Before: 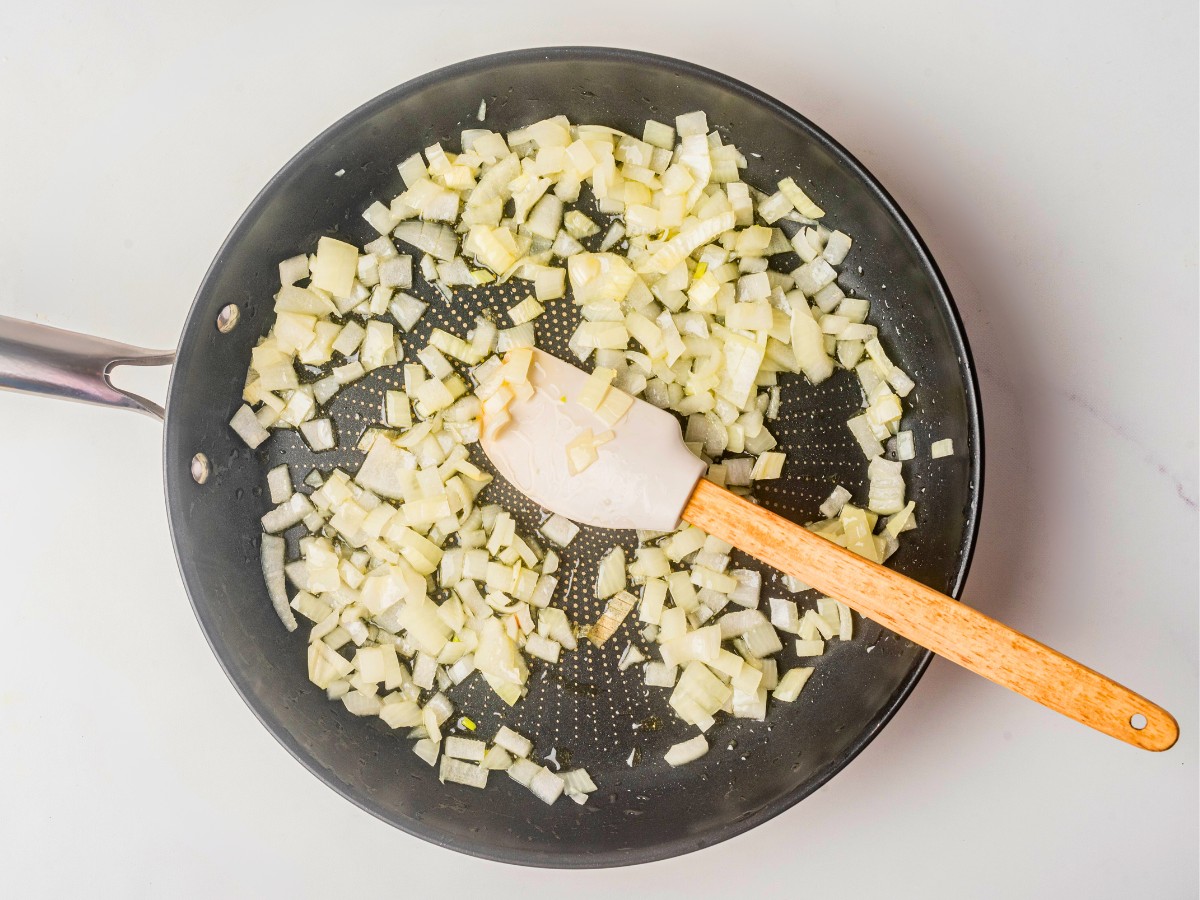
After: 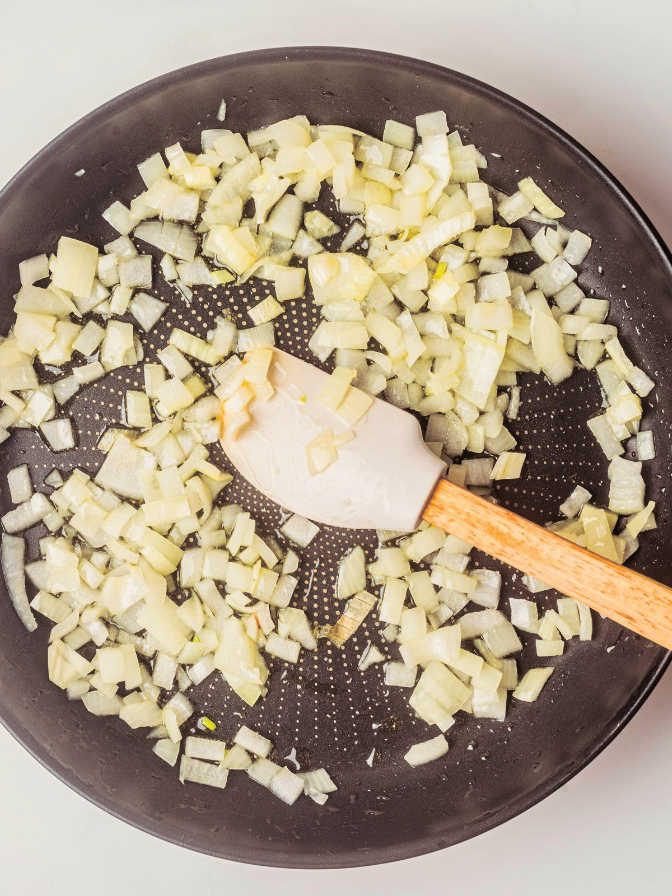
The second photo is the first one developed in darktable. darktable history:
split-toning: shadows › saturation 0.24, highlights › hue 54°, highlights › saturation 0.24
crop: left 21.674%, right 22.086%
